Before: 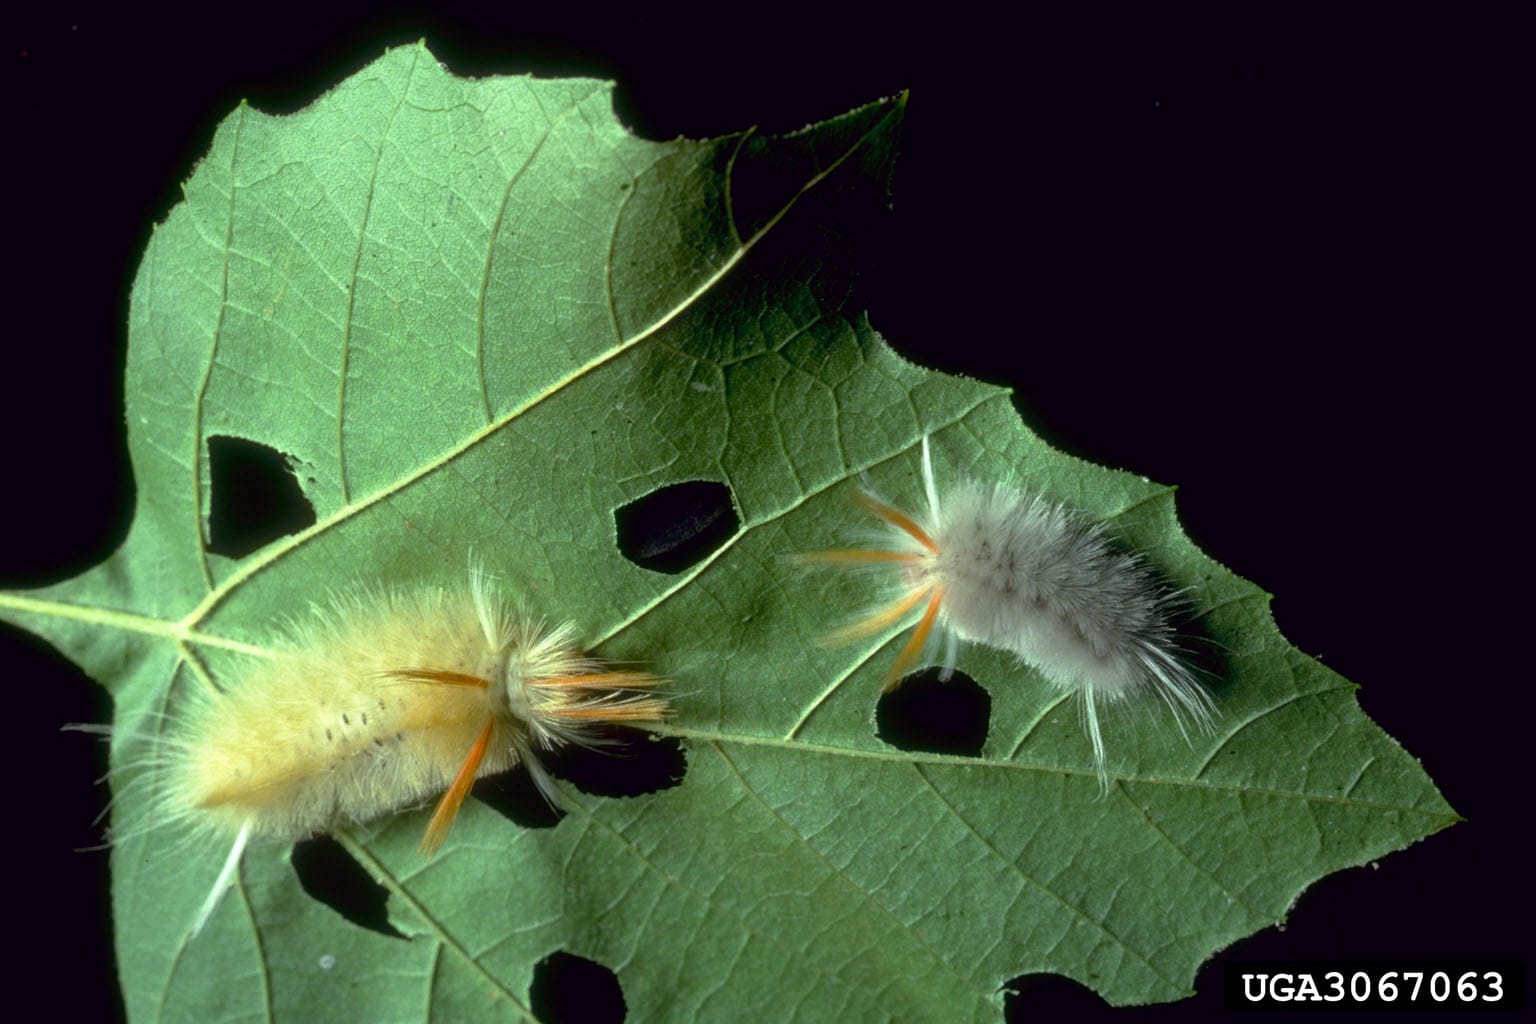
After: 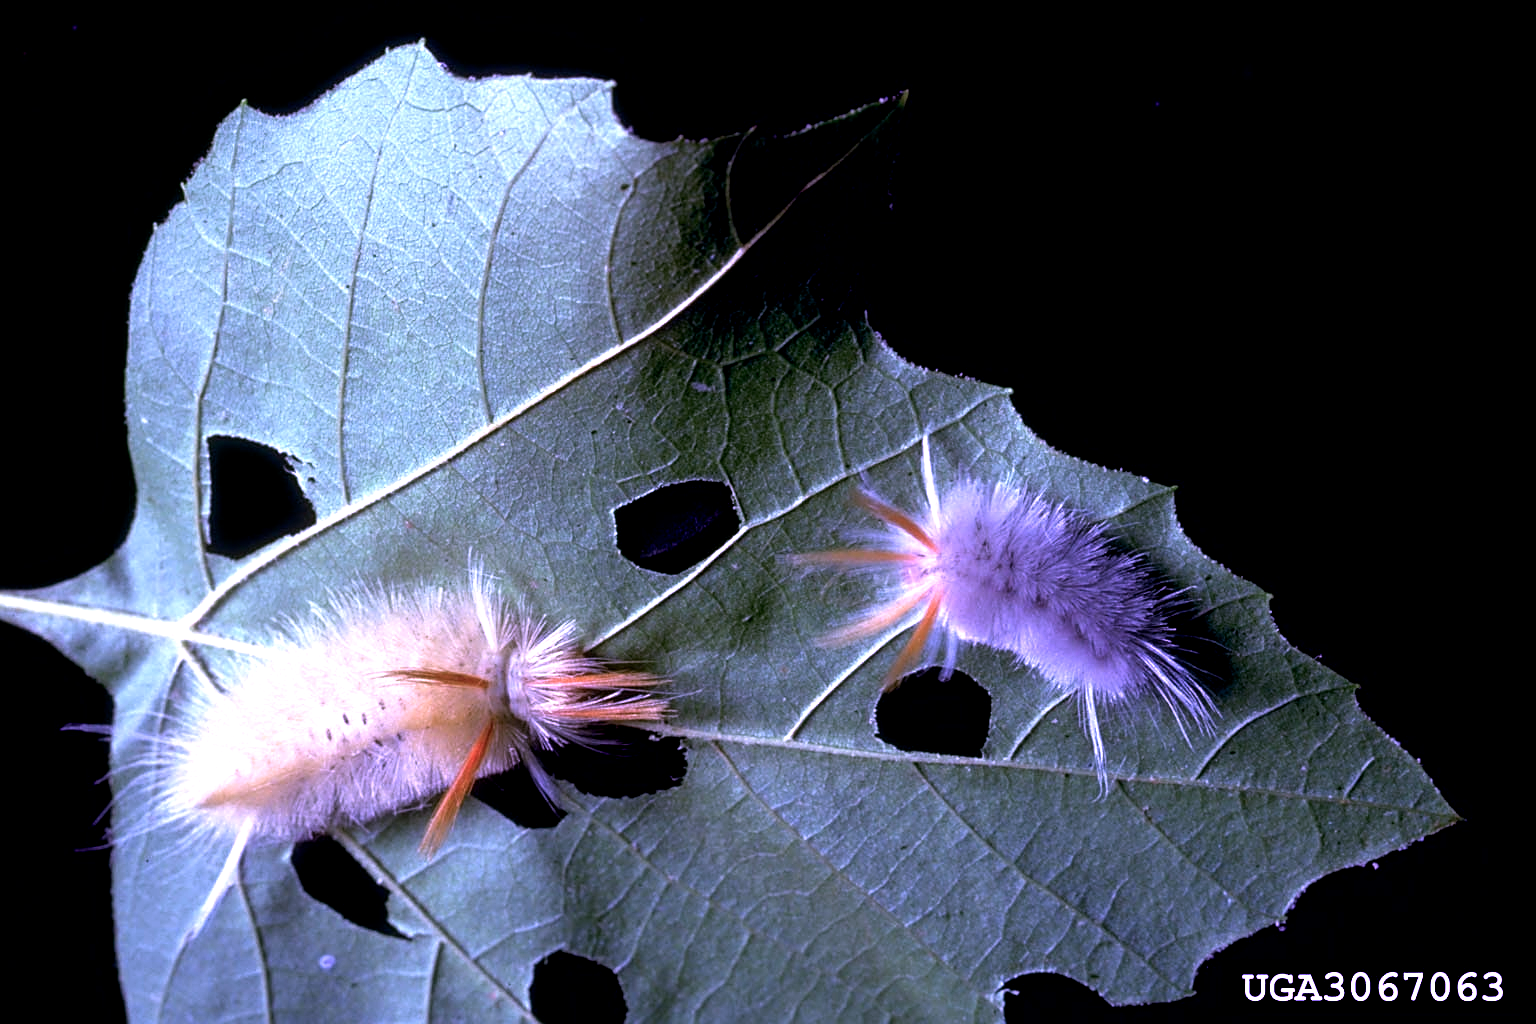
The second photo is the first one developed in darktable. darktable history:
sharpen: on, module defaults
color calibration: illuminant custom, x 0.379, y 0.481, temperature 4443.07 K
color balance: lift [0.991, 1, 1, 1], gamma [0.996, 1, 1, 1], input saturation 98.52%, contrast 20.34%, output saturation 103.72%
